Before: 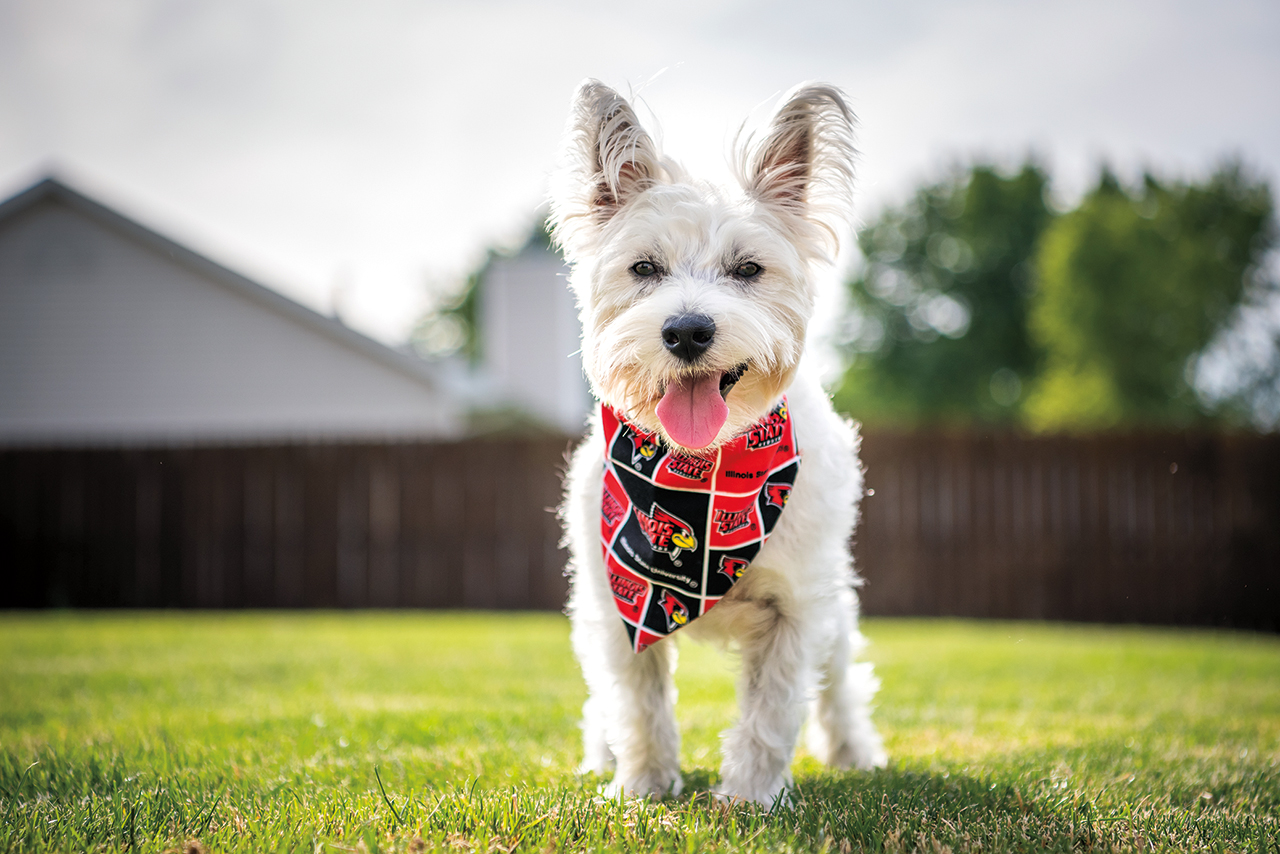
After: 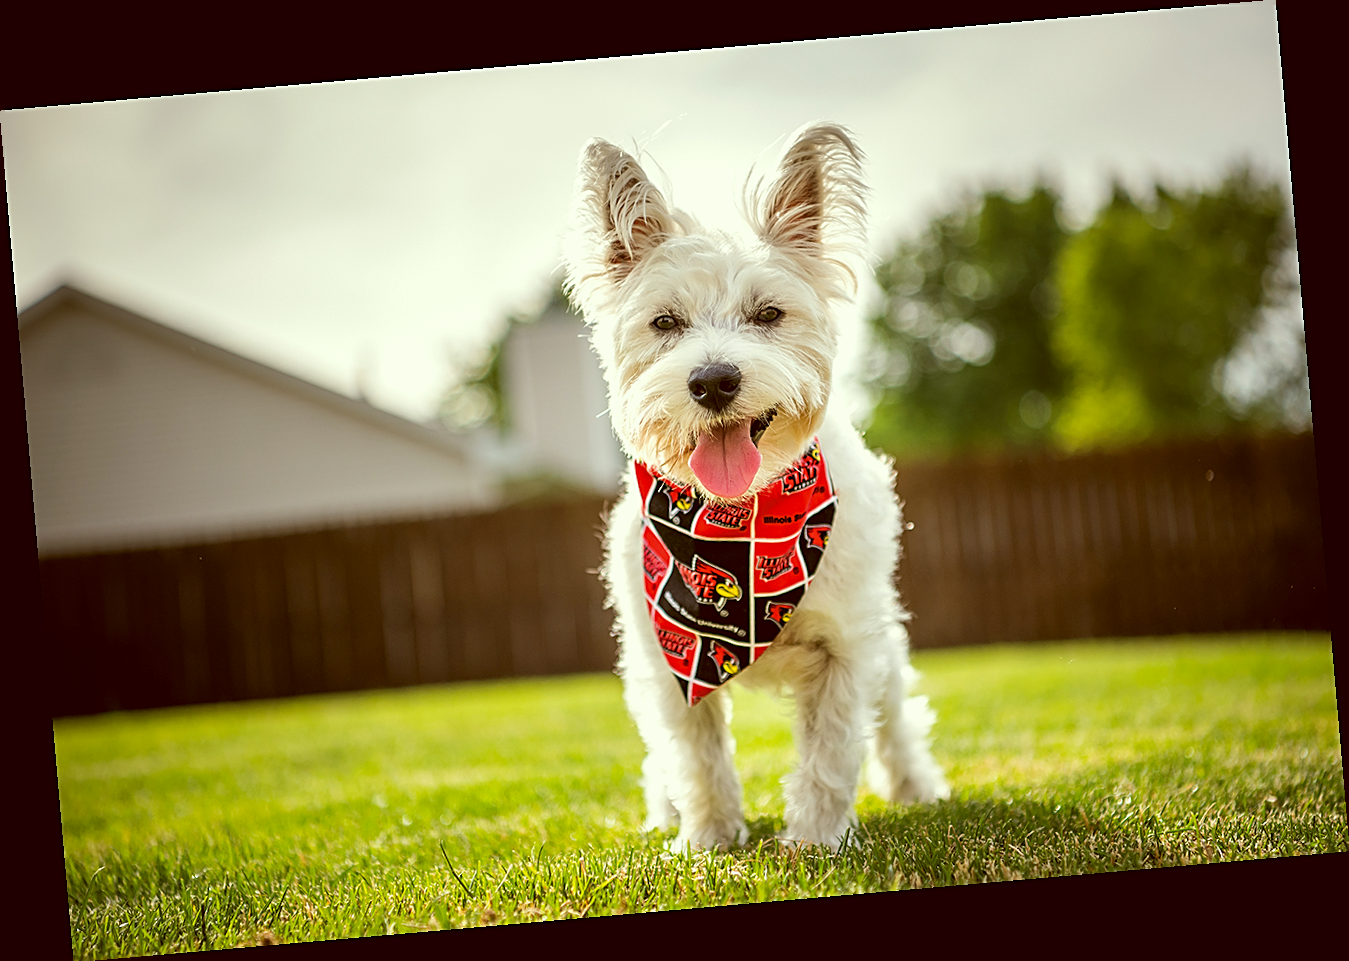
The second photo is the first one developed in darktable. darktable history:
sharpen: on, module defaults
rotate and perspective: rotation -4.98°, automatic cropping off
shadows and highlights: shadows 25, highlights -25
color correction: highlights a* -5.94, highlights b* 9.48, shadows a* 10.12, shadows b* 23.94
